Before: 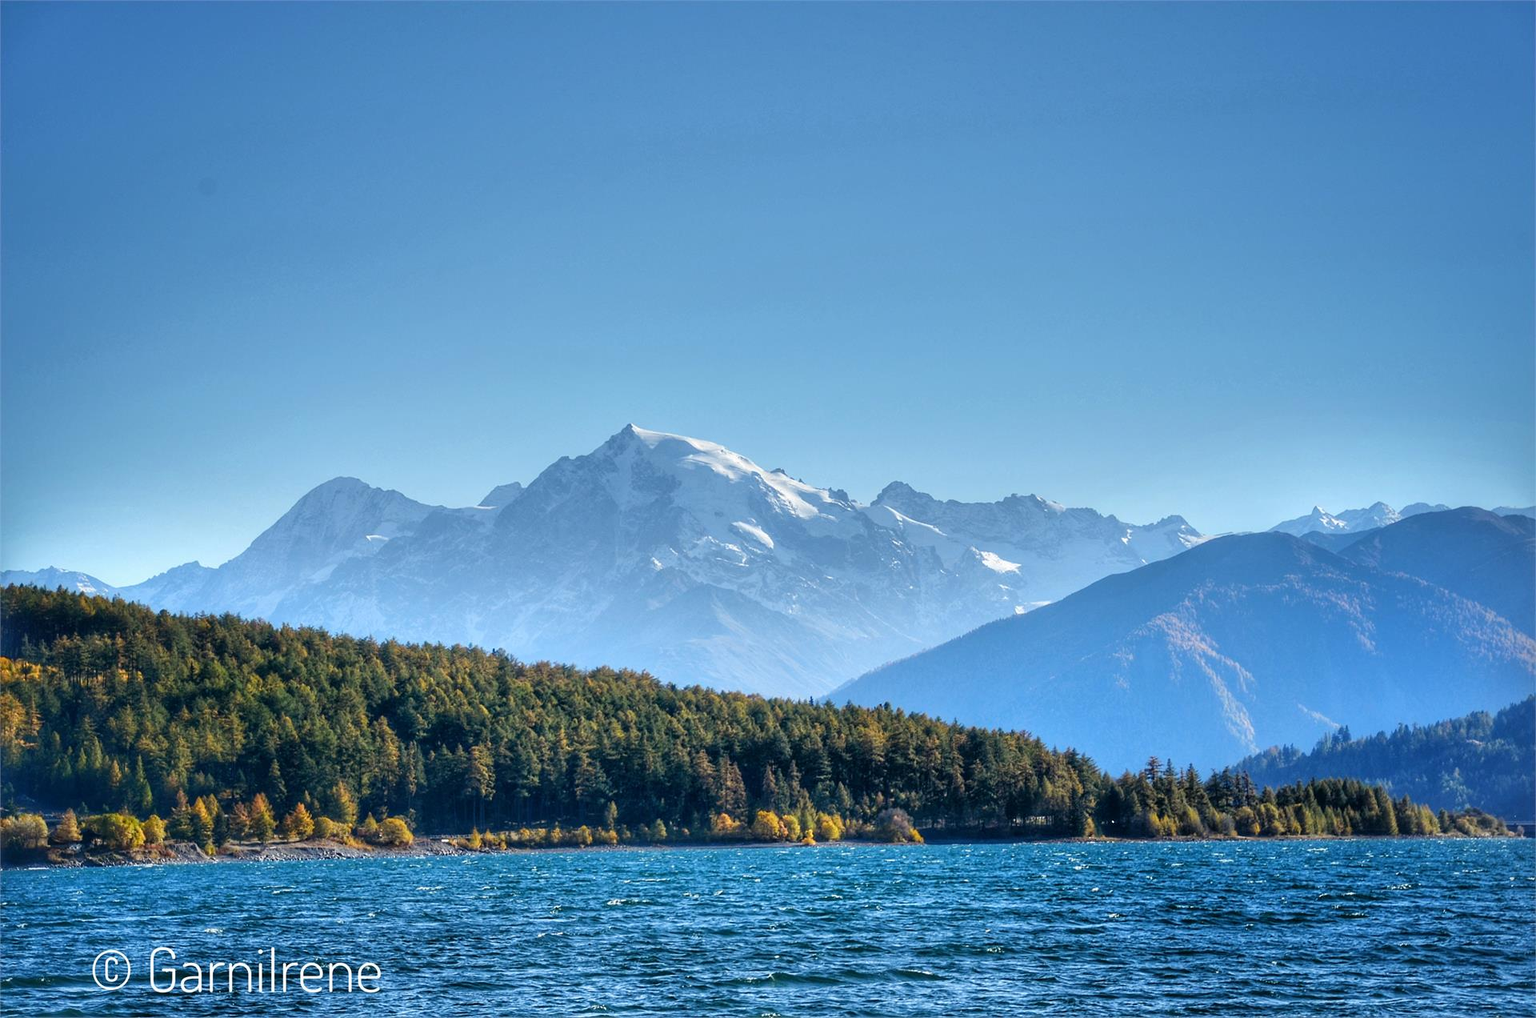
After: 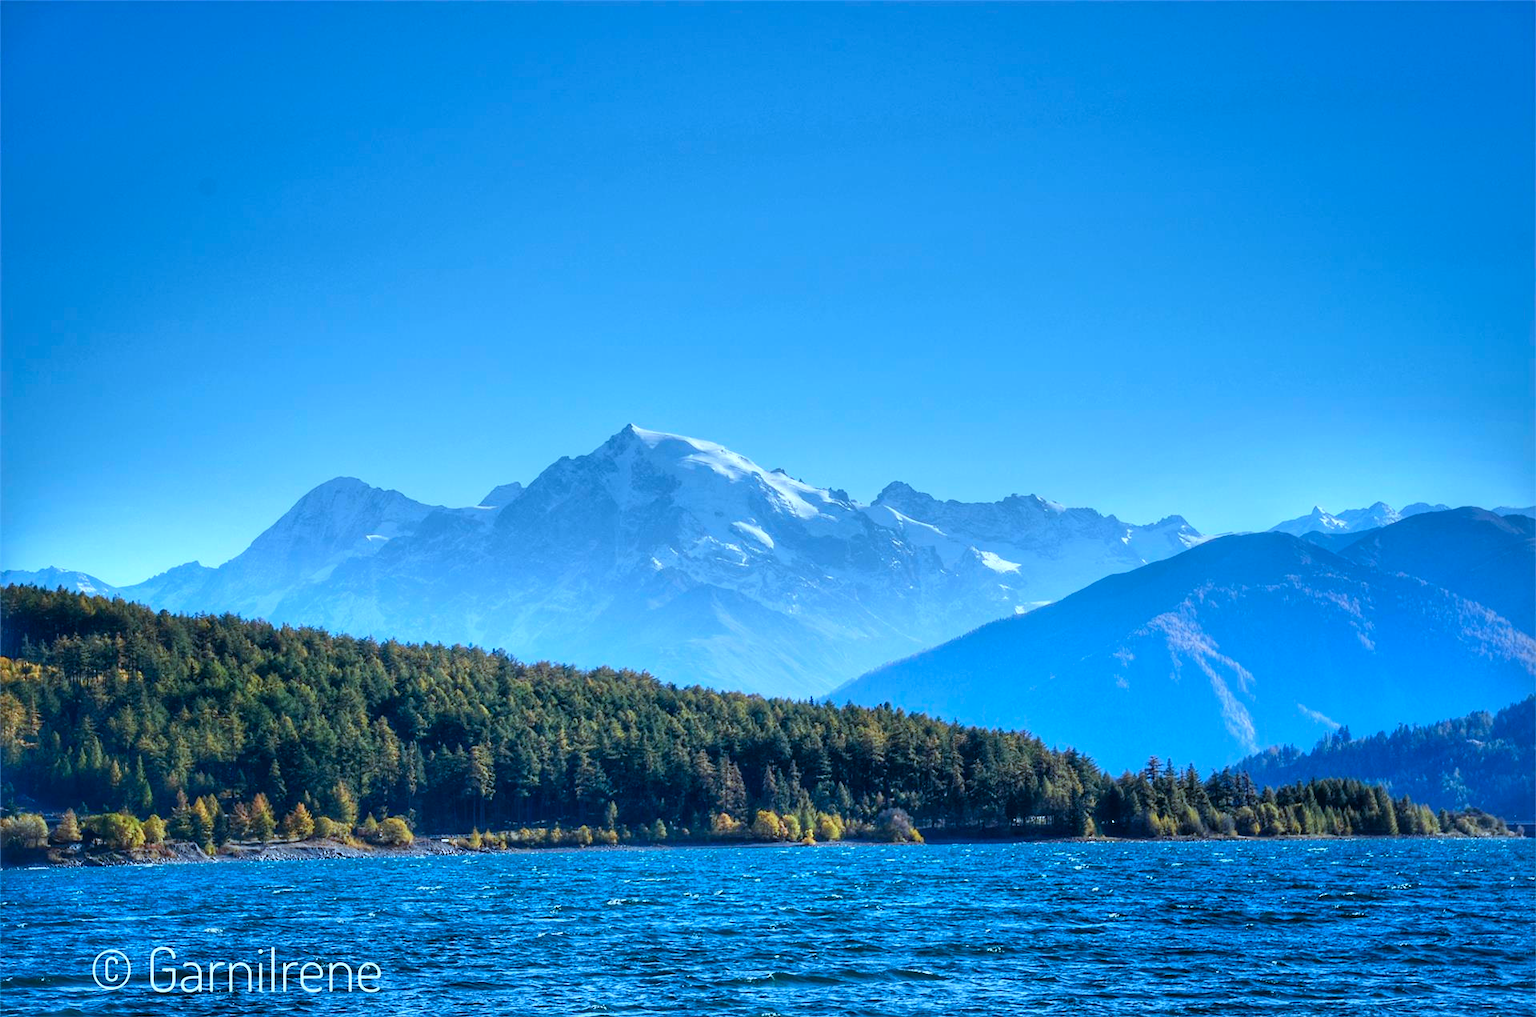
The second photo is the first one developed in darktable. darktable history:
color calibration: x 0.397, y 0.386, temperature 3648 K
